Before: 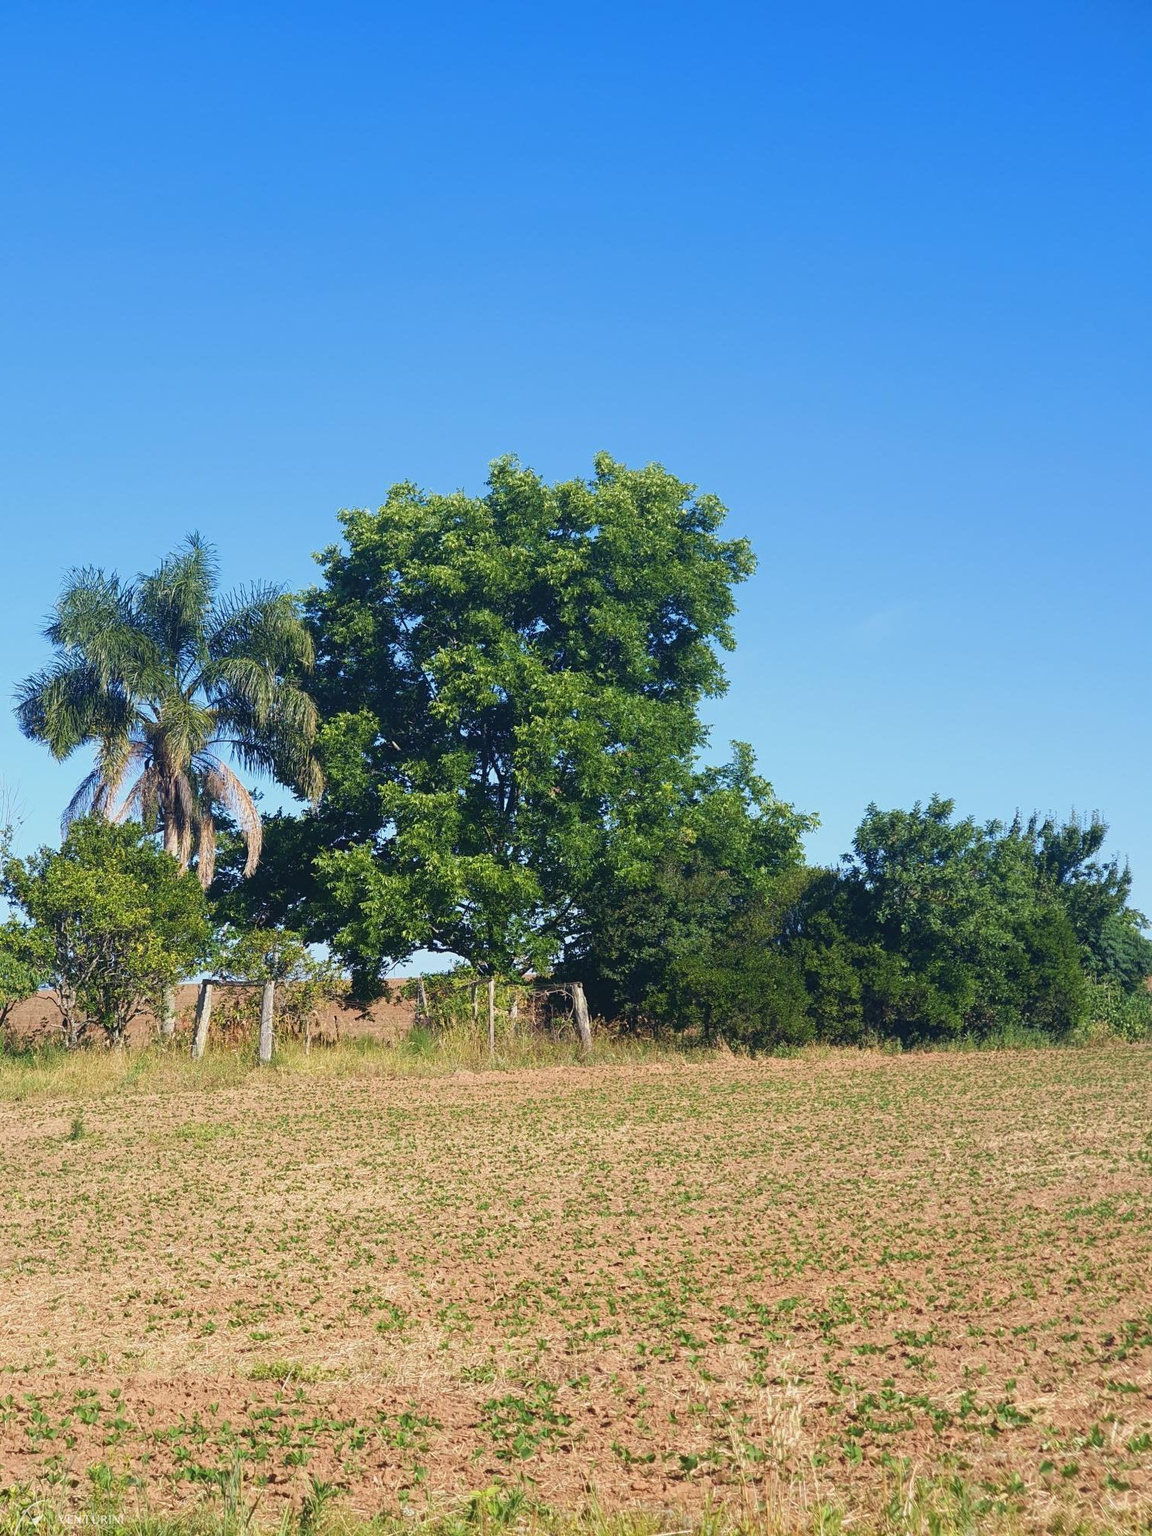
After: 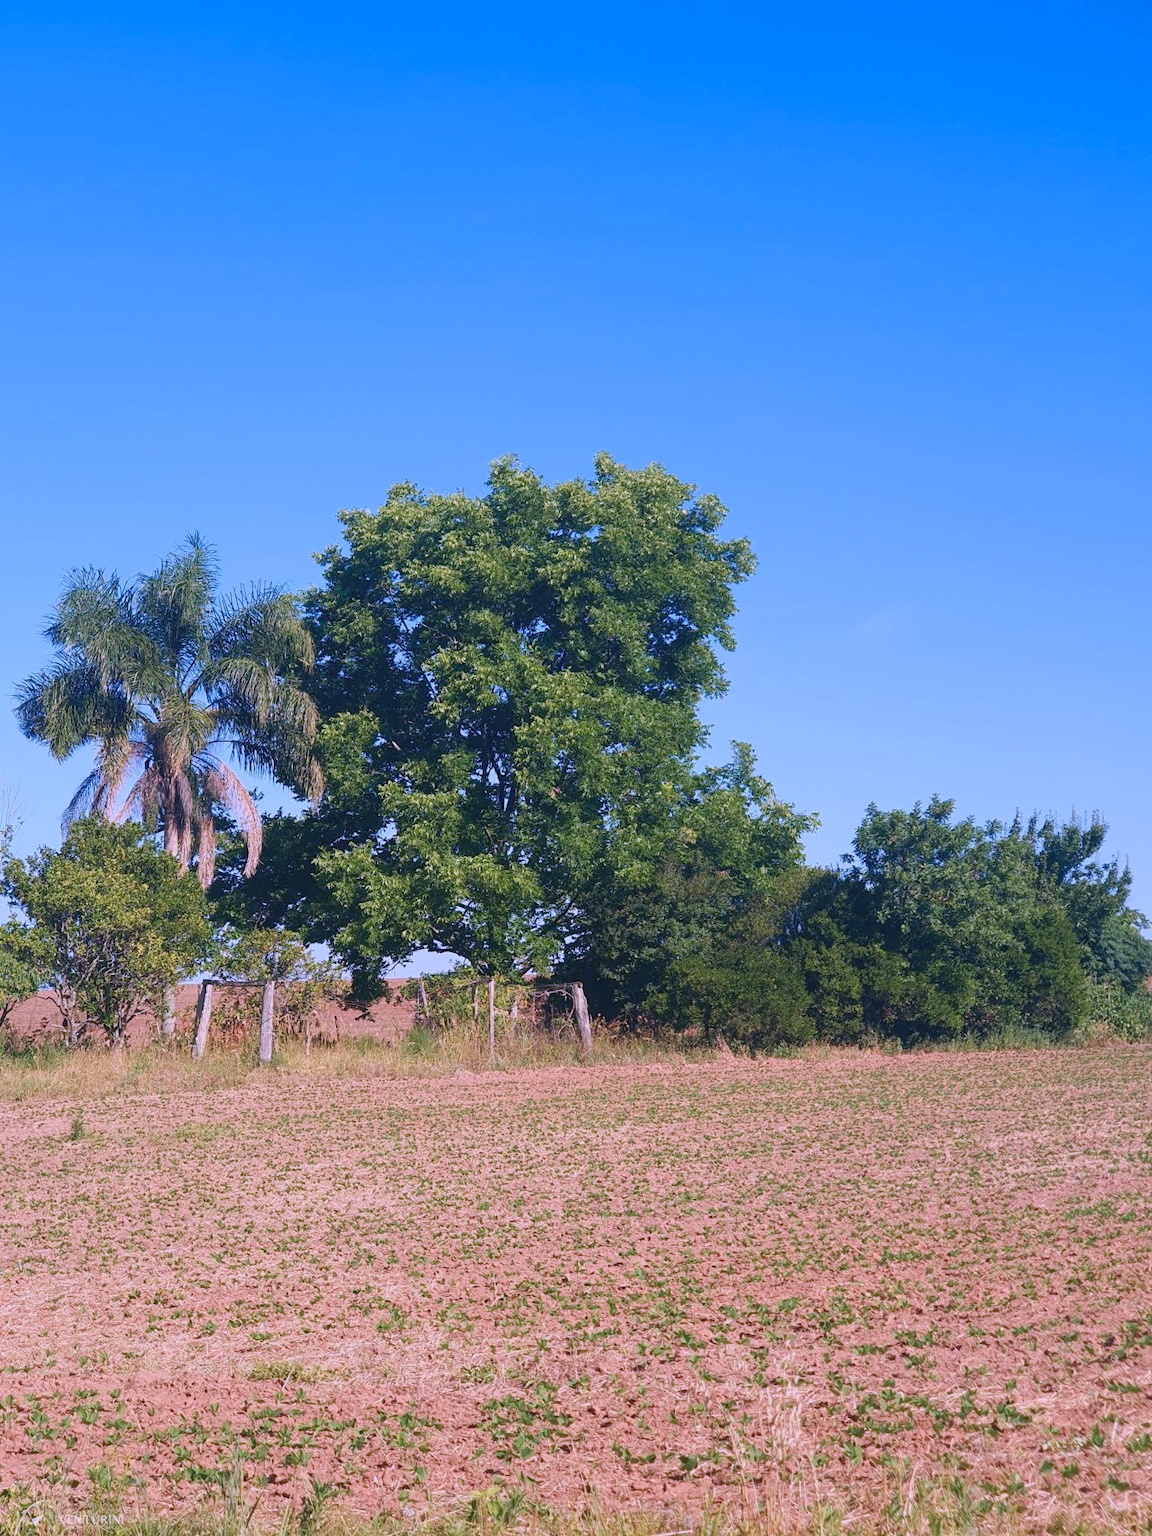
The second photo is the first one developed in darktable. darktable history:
color correction: highlights a* 15.11, highlights b* -24.82
color balance rgb: perceptual saturation grading › global saturation 1.675%, perceptual saturation grading › highlights -2.789%, perceptual saturation grading › mid-tones 4.196%, perceptual saturation grading › shadows 7.929%, contrast -10.527%
